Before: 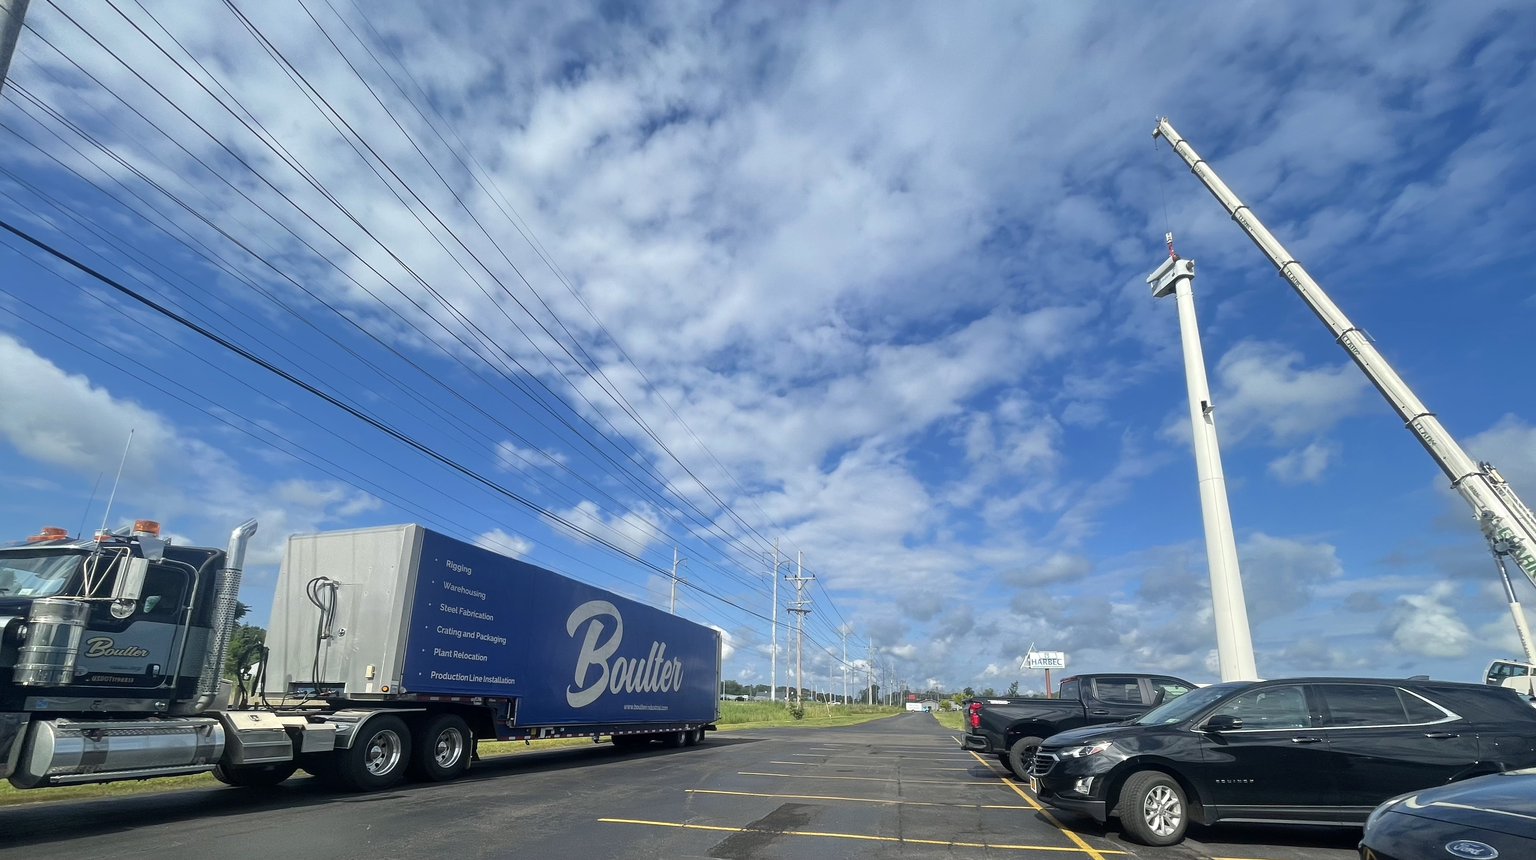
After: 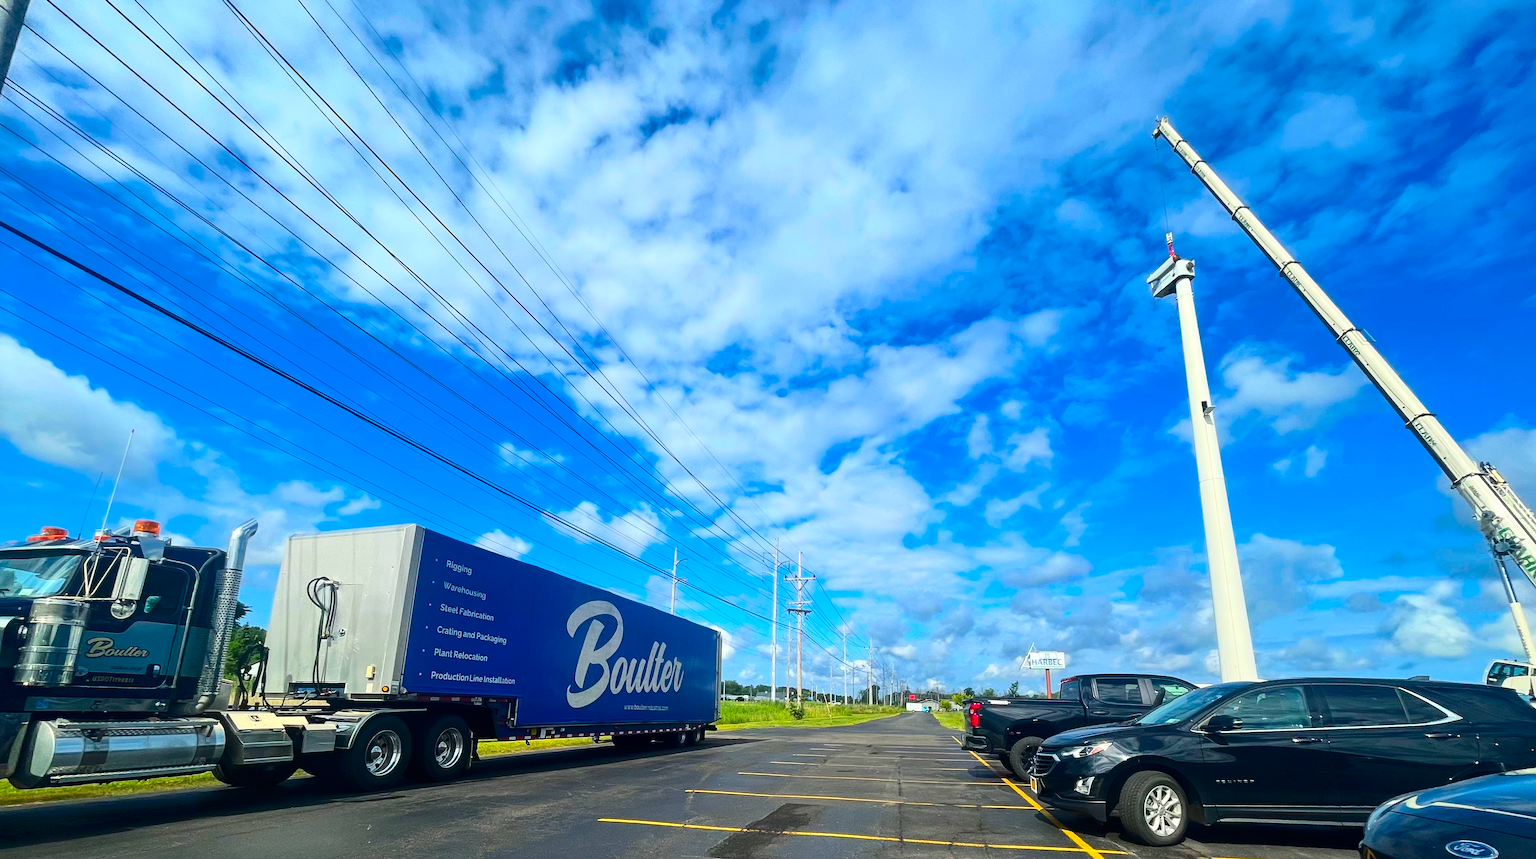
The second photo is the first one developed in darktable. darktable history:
color correction: highlights b* -0.016
contrast brightness saturation: contrast 0.257, brightness 0.013, saturation 0.854
